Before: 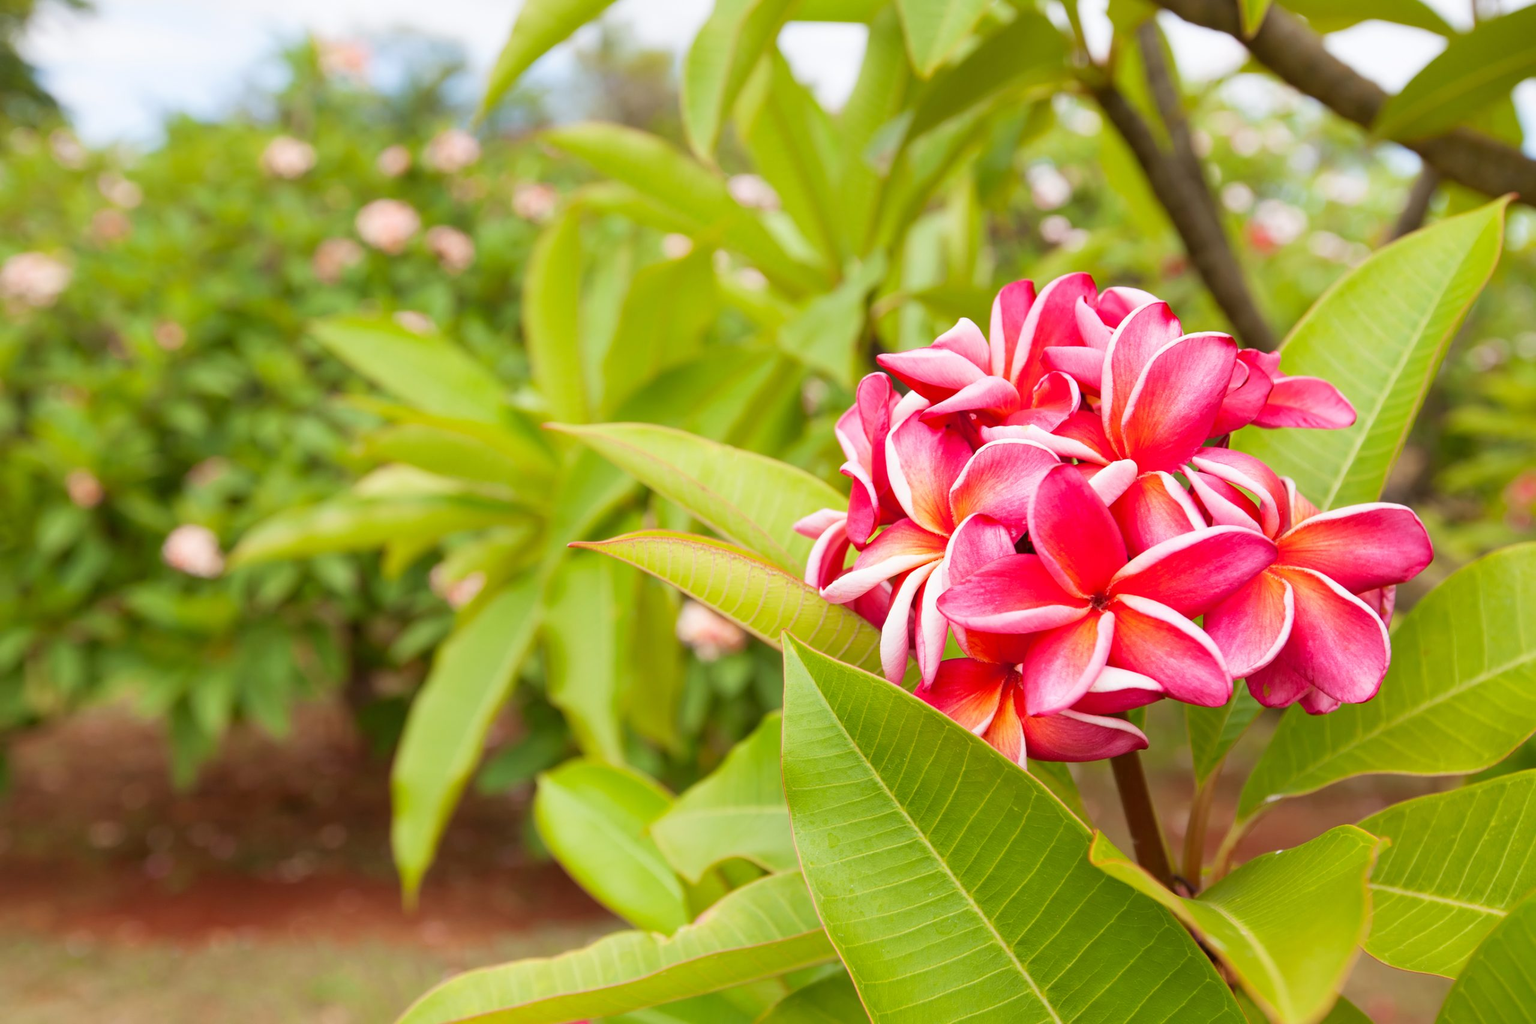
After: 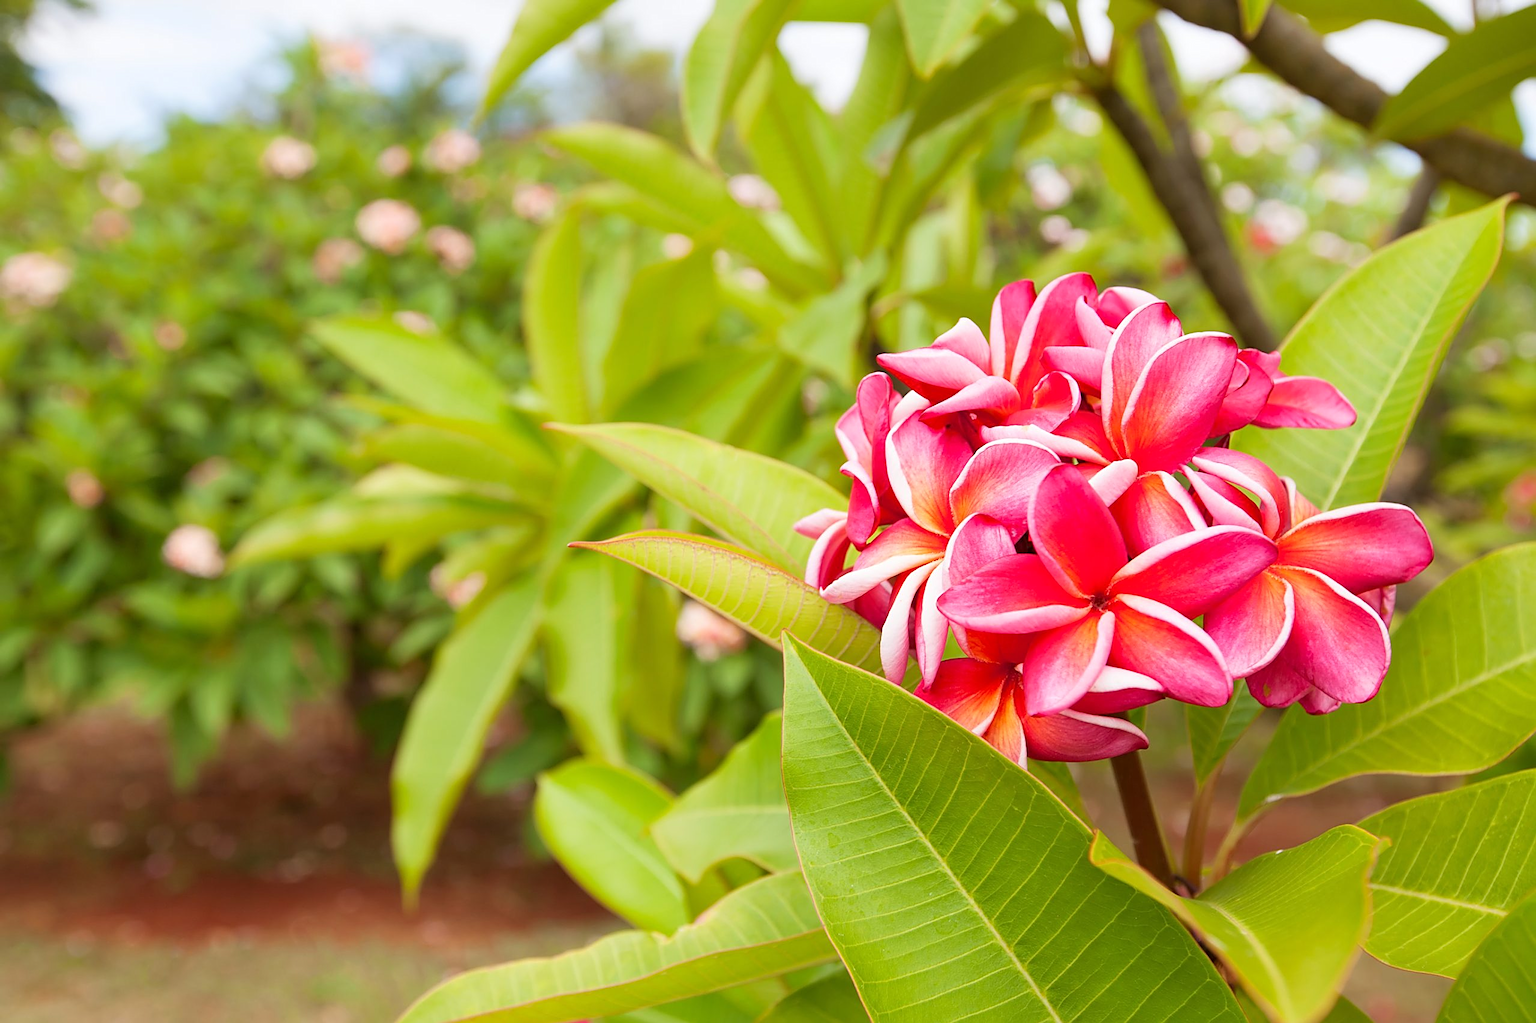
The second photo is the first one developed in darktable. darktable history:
tone equalizer: smoothing diameter 24.81%, edges refinement/feathering 12.38, preserve details guided filter
exposure: exposure 0.021 EV, compensate highlight preservation false
sharpen: on, module defaults
